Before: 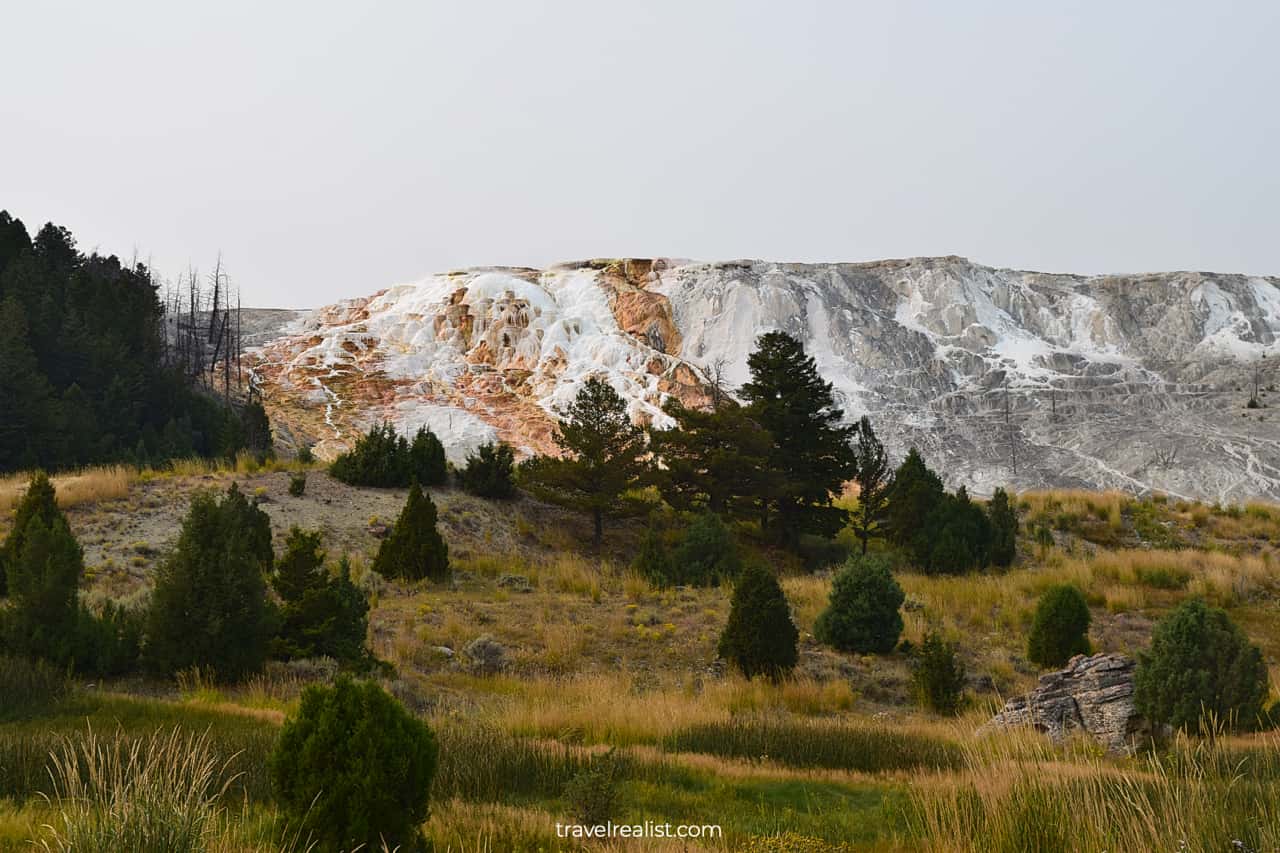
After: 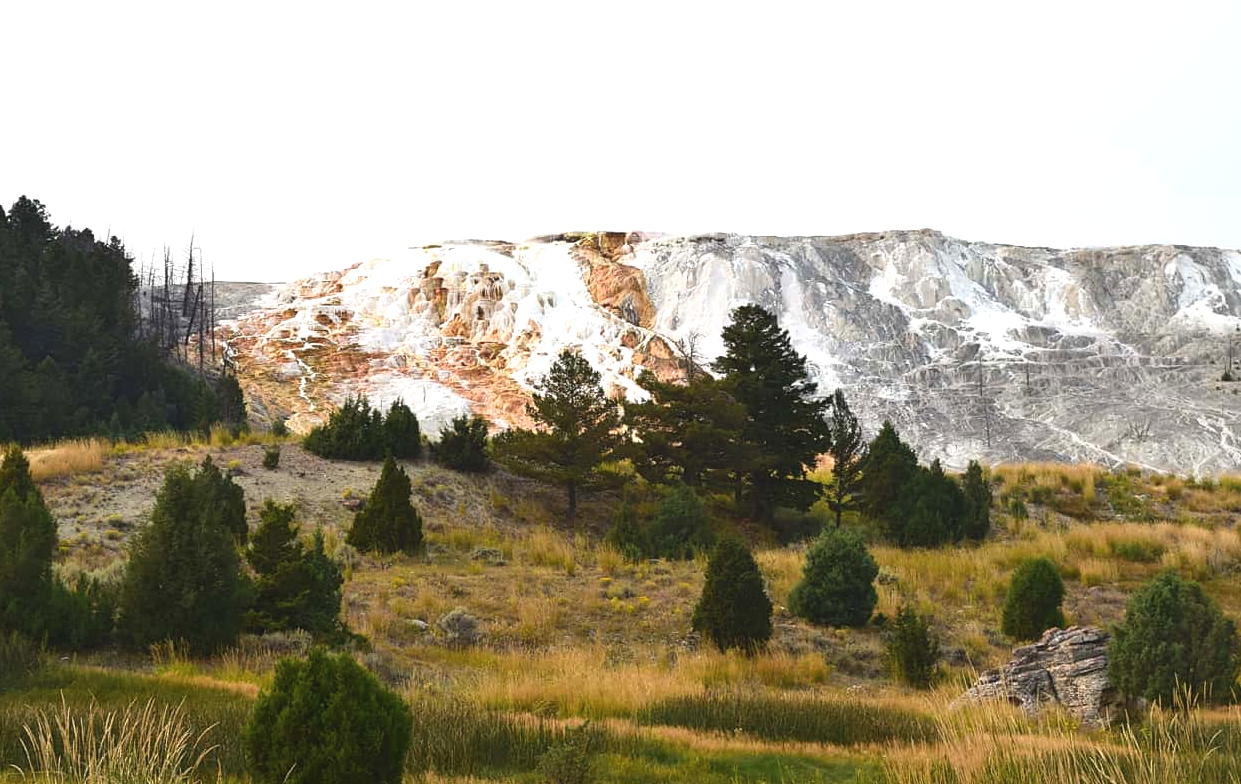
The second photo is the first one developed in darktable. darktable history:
exposure: black level correction -0.002, exposure 0.714 EV, compensate highlight preservation false
crop: left 2.093%, top 3.207%, right 0.894%, bottom 4.864%
